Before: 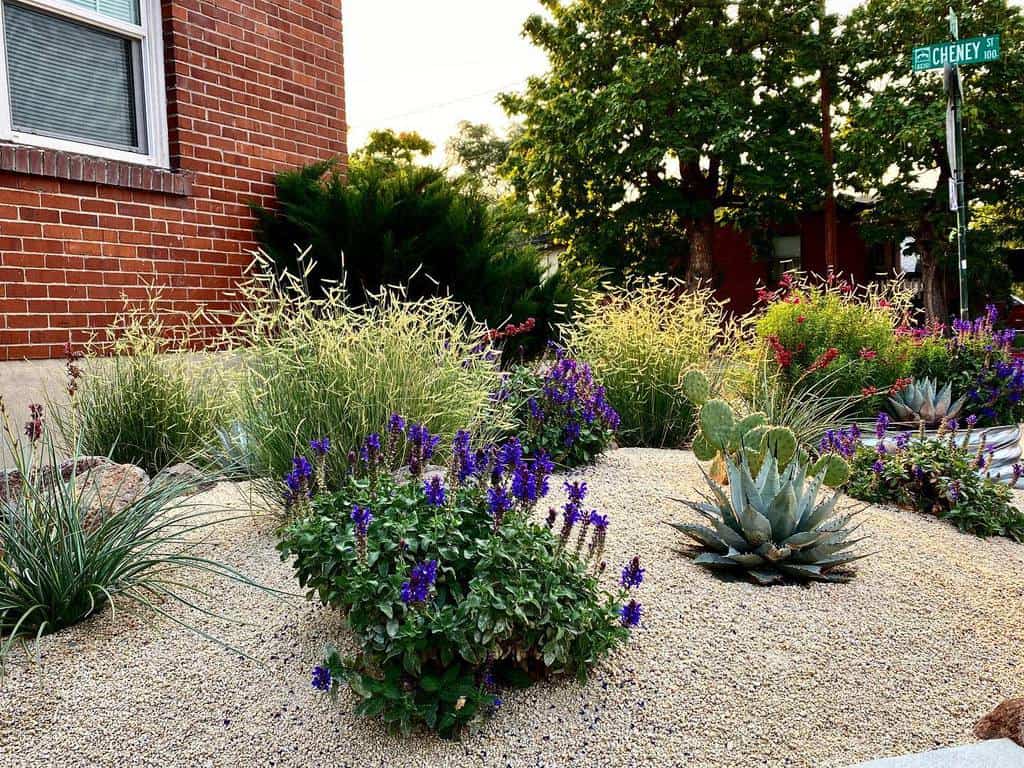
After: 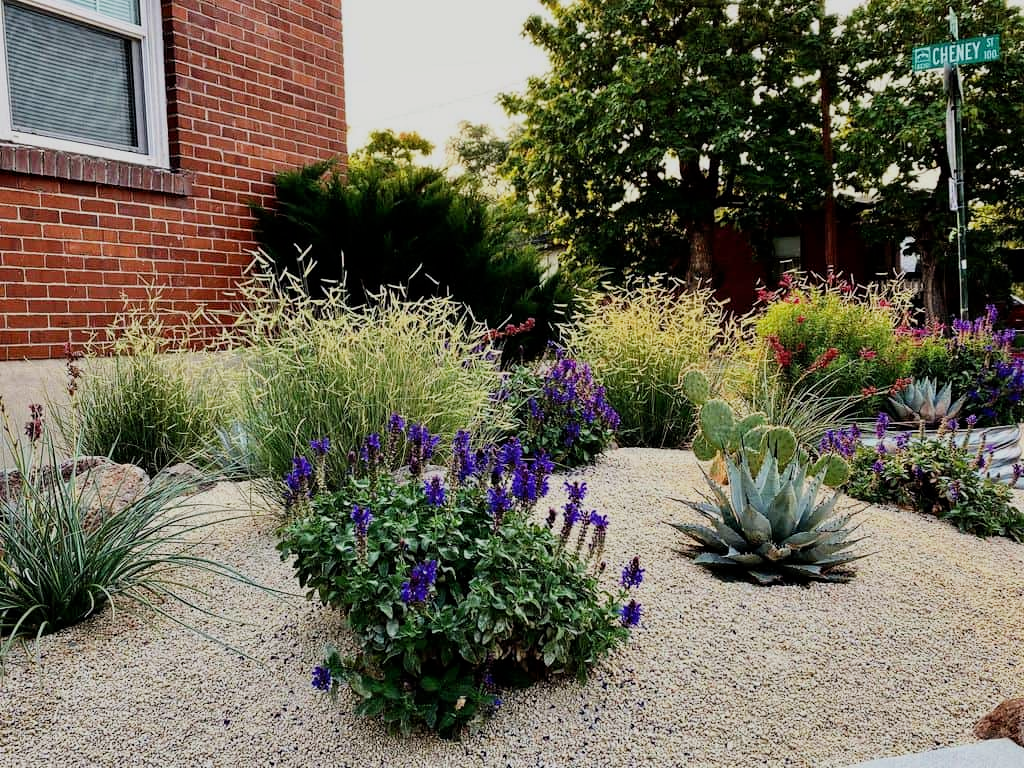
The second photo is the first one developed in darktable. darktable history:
filmic rgb: black relative exposure -7.99 EV, white relative exposure 4 EV, hardness 4.2, contrast 0.995
